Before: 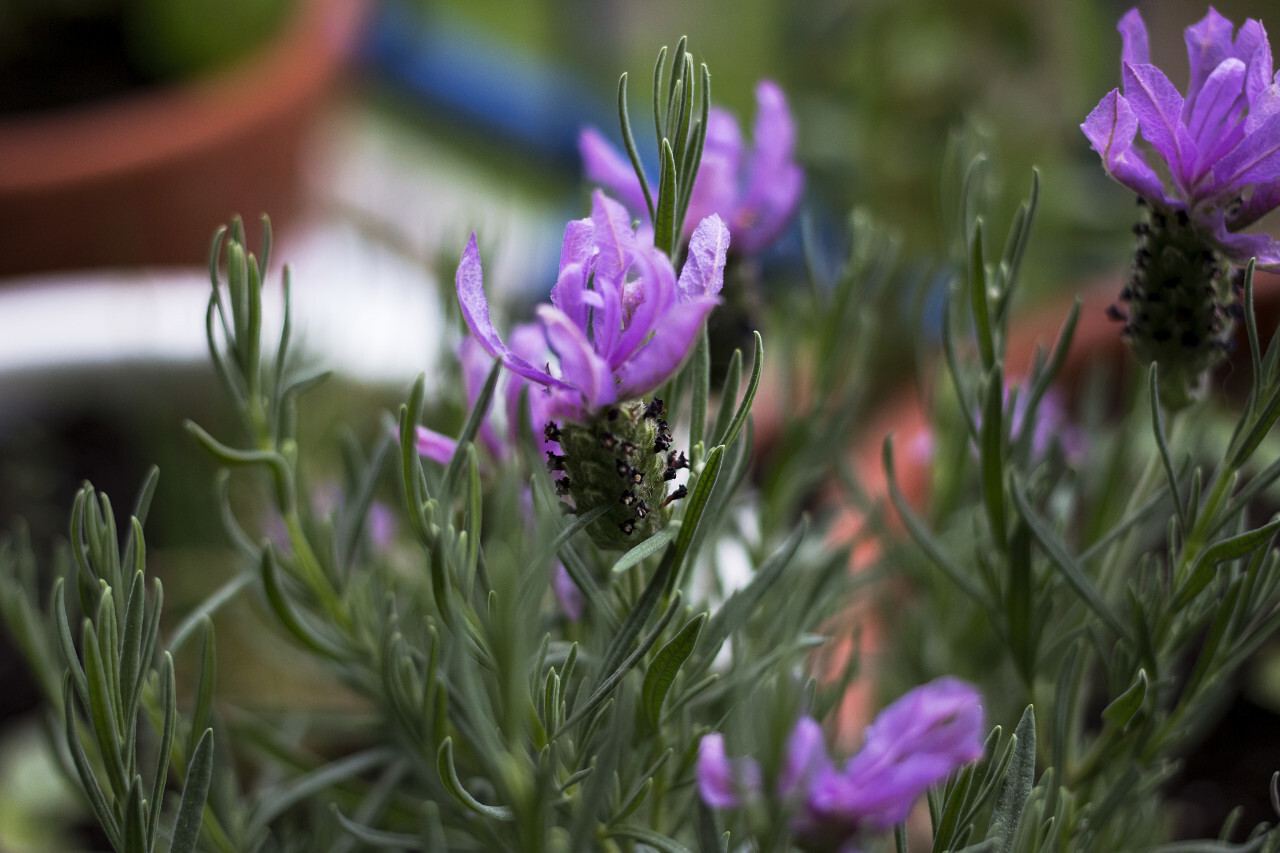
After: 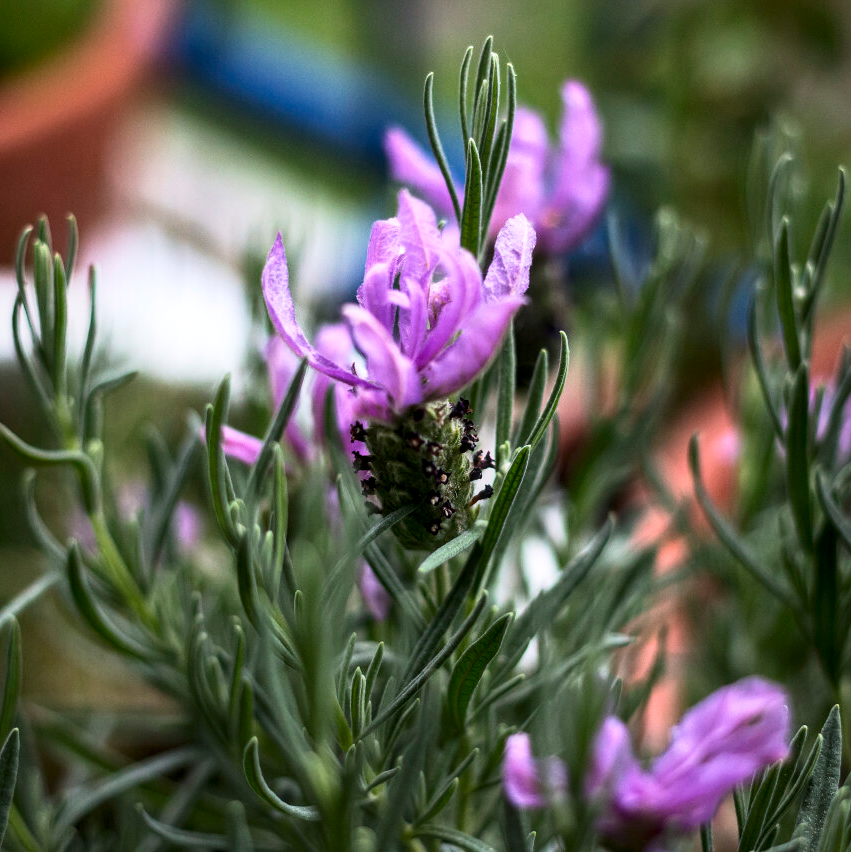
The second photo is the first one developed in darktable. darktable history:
contrast brightness saturation: contrast 0.235, brightness 0.089
local contrast: on, module defaults
crop and rotate: left 15.165%, right 18.282%
